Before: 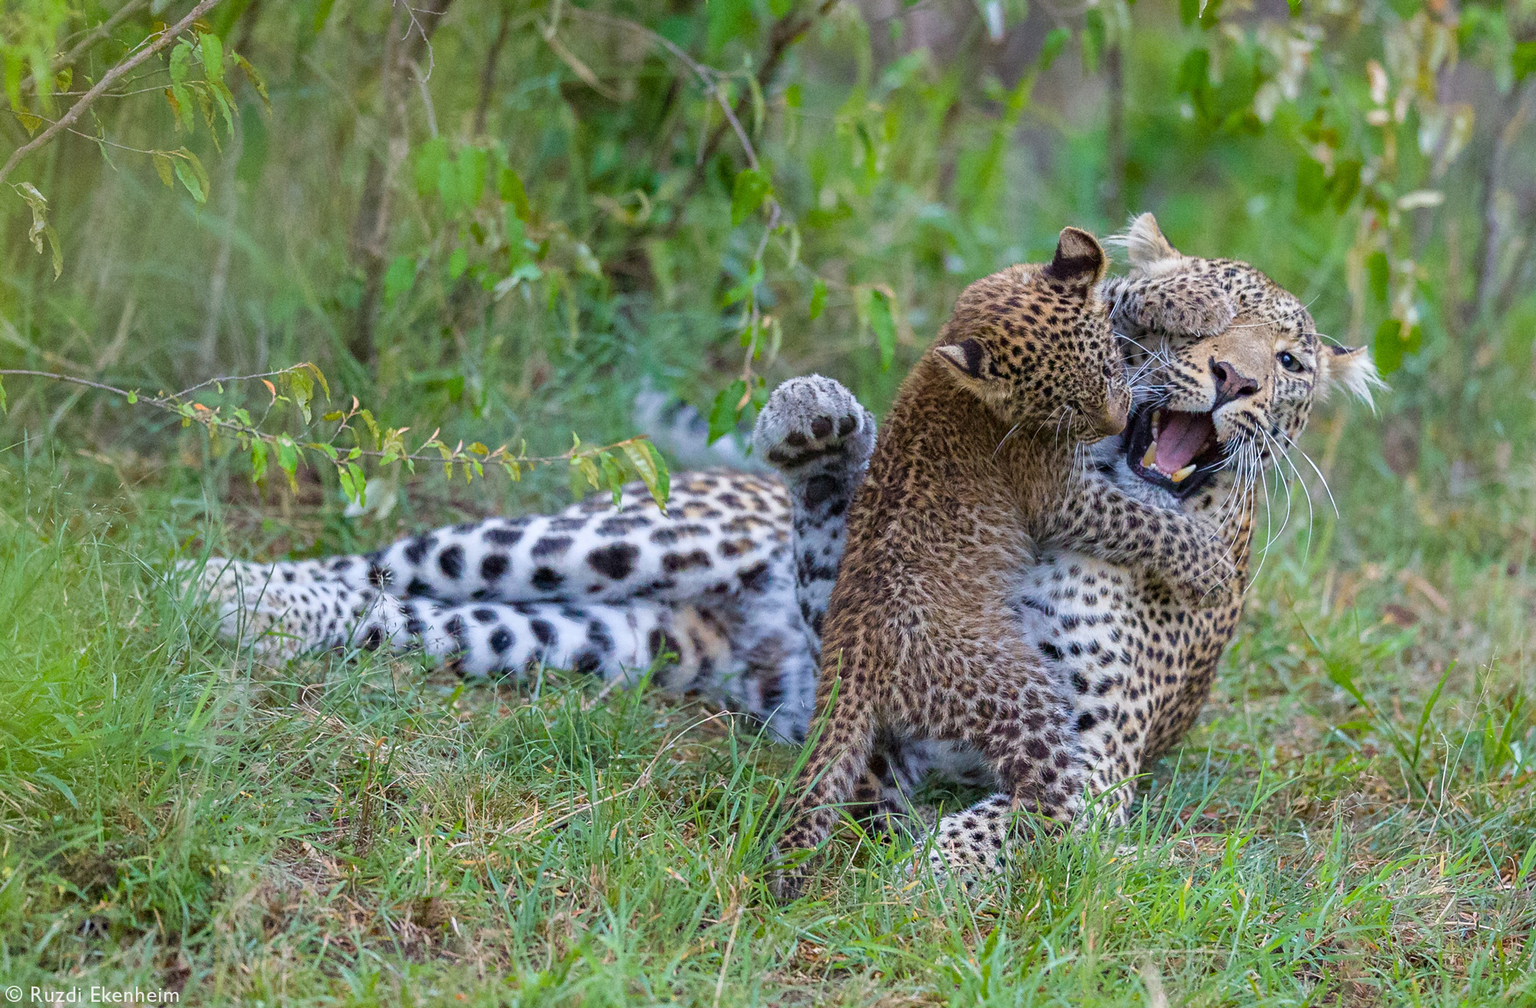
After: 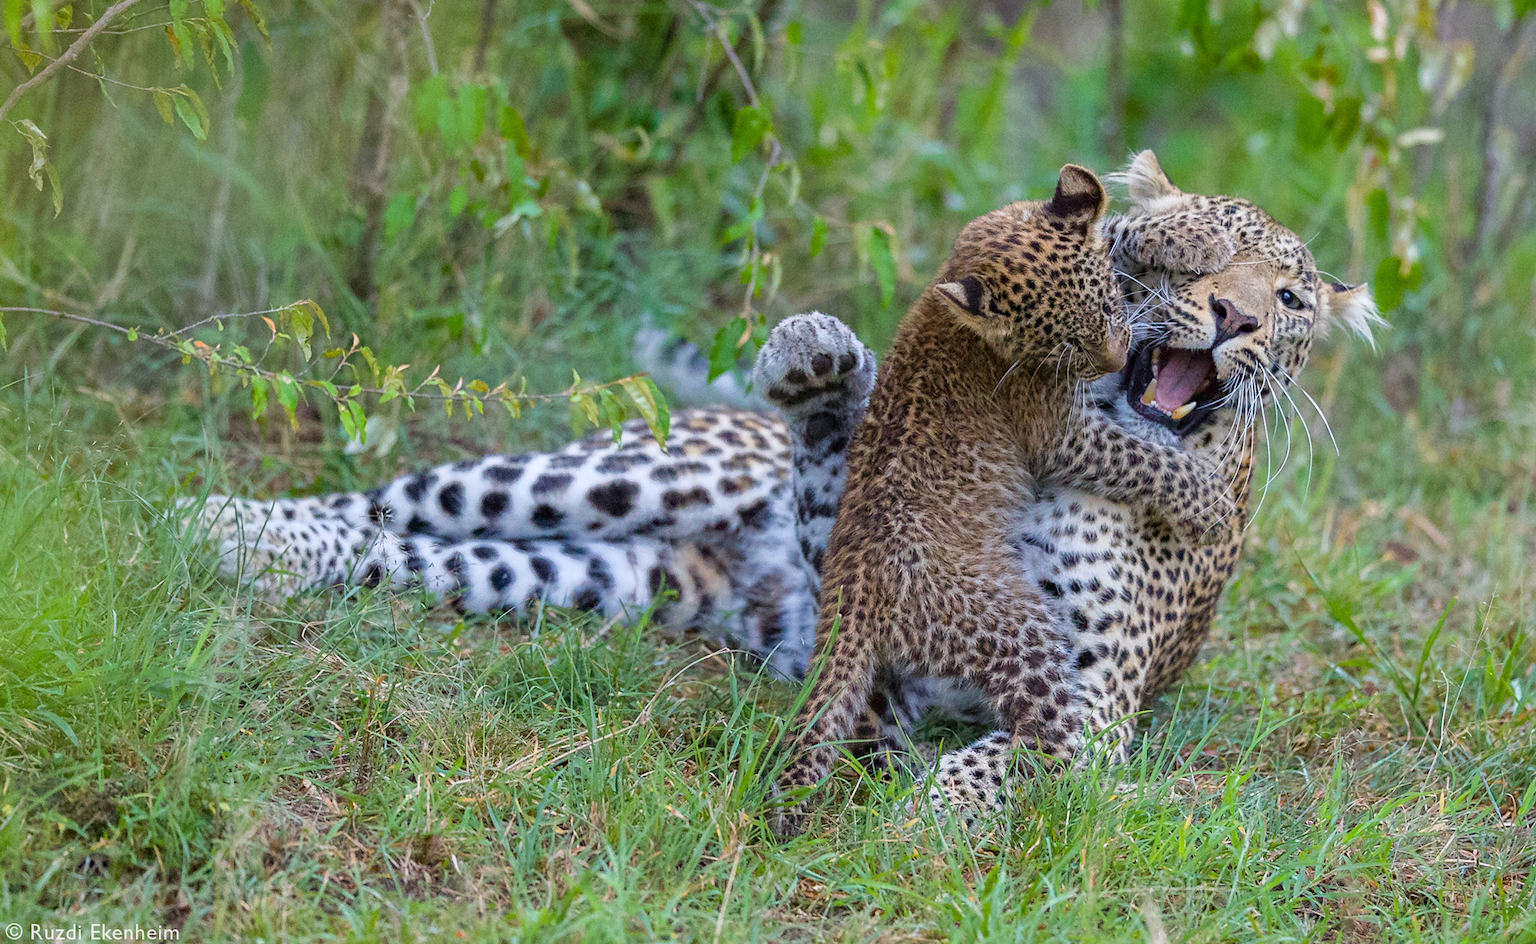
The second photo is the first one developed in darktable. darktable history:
crop and rotate: top 6.25%
rgb curve: mode RGB, independent channels
